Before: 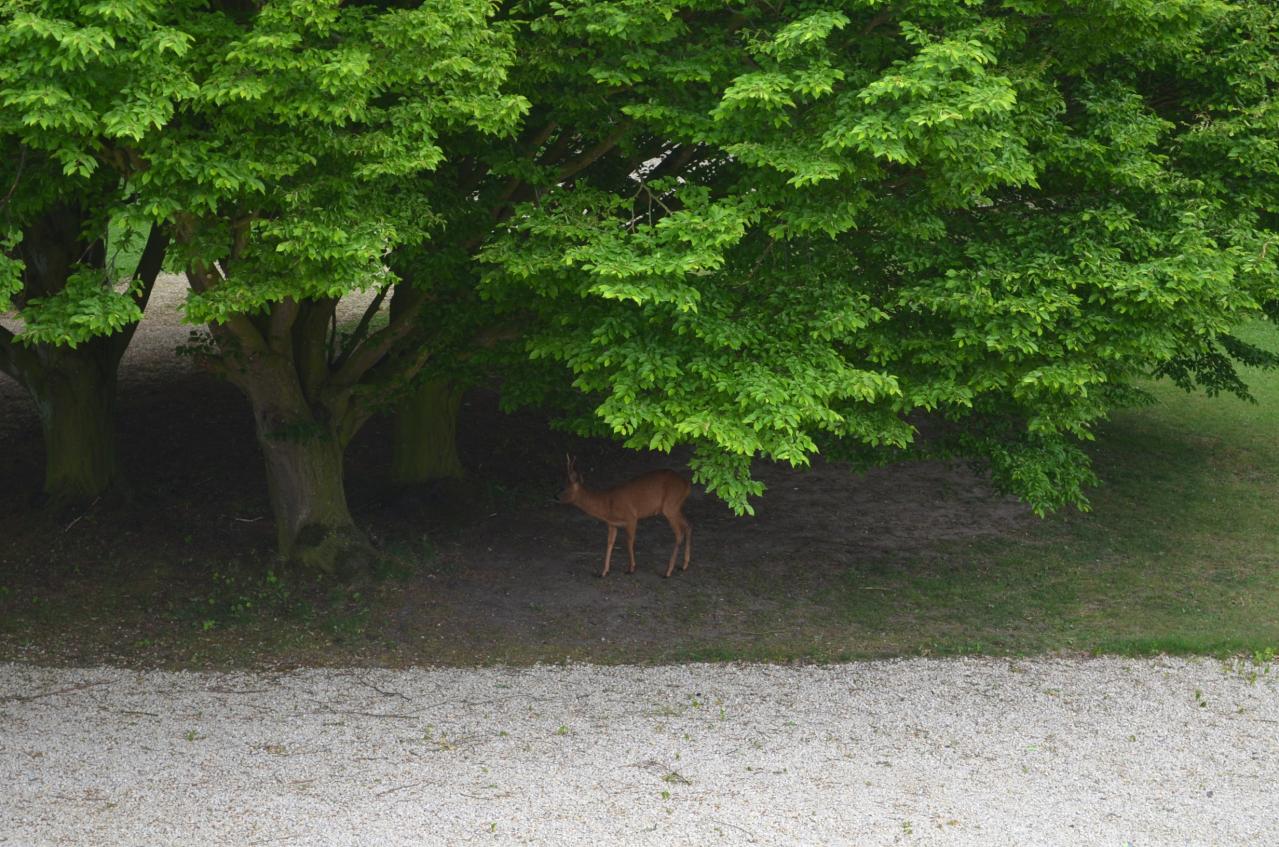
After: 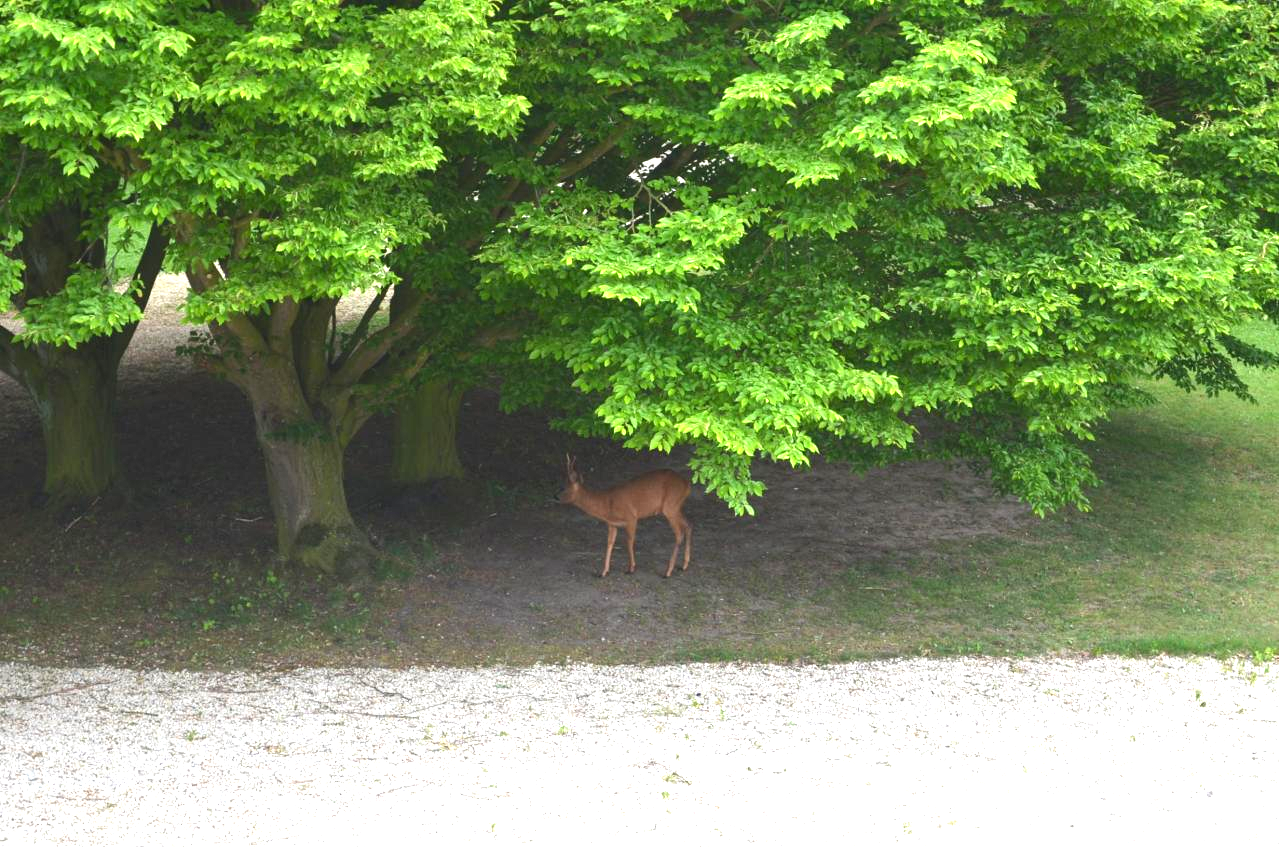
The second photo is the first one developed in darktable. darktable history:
exposure: black level correction 0, exposure 1.411 EV, compensate highlight preservation false
